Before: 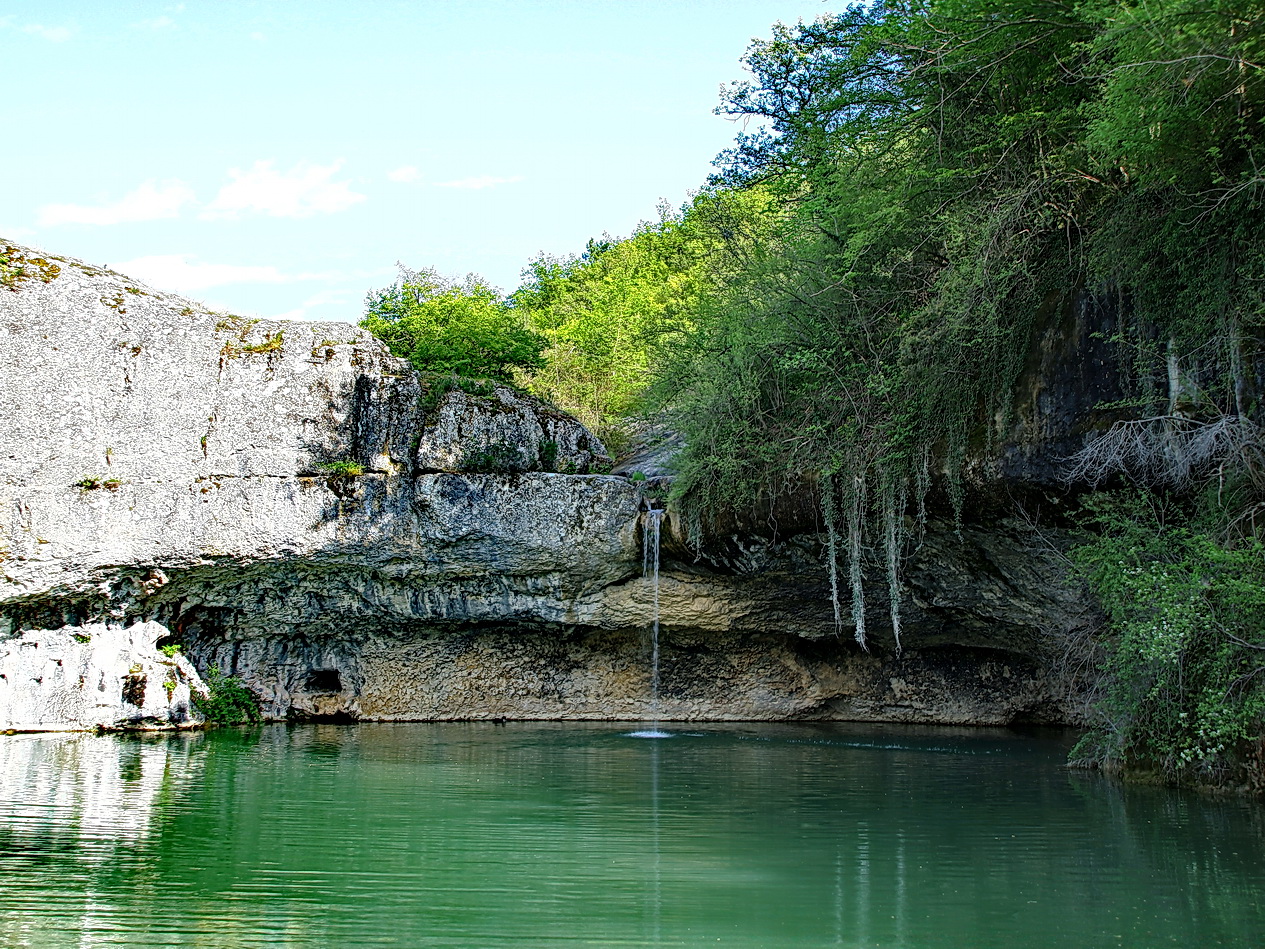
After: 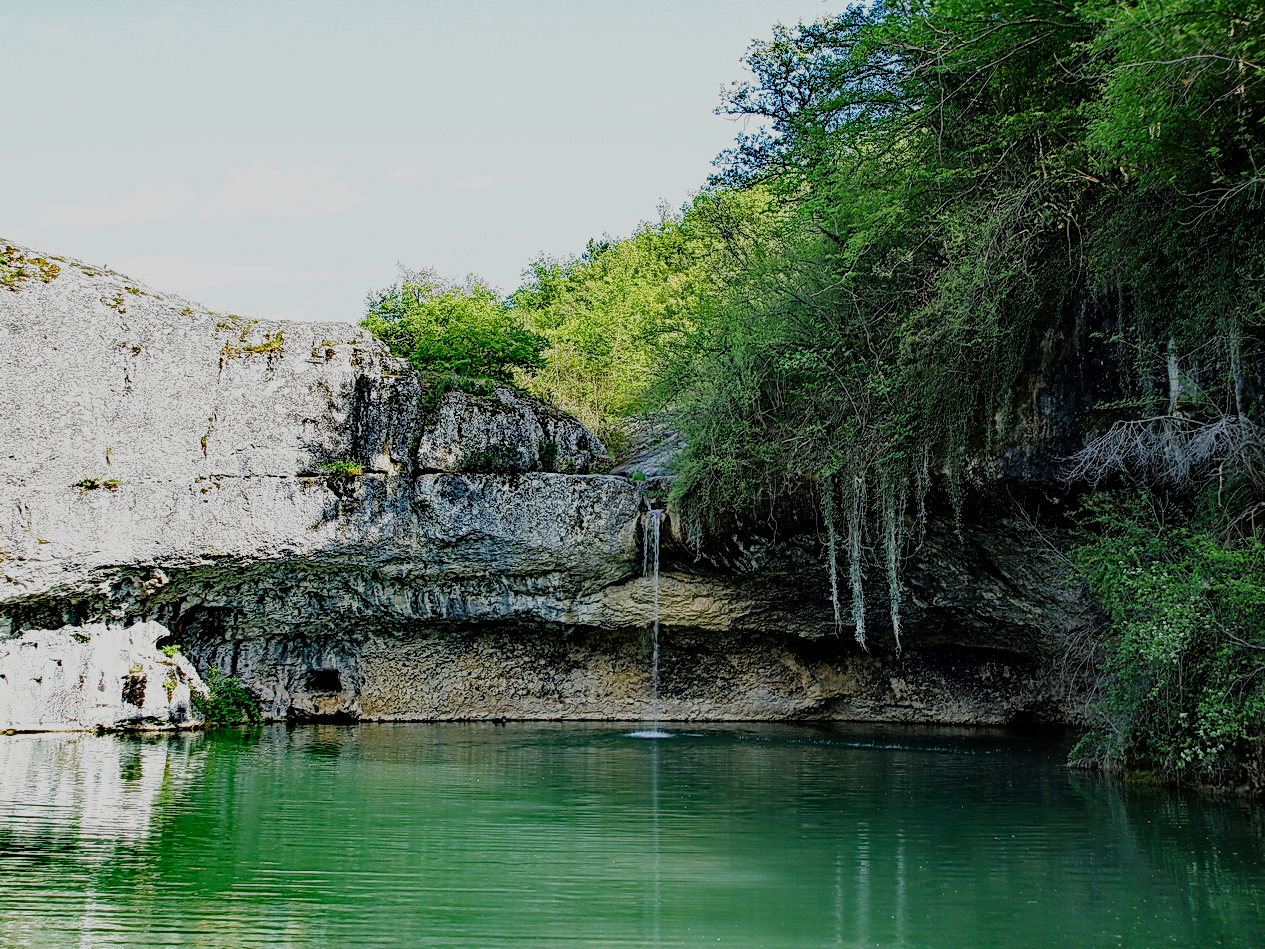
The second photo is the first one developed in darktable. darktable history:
filmic rgb: black relative exposure -7.65 EV, white relative exposure 4.56 EV, hardness 3.61, add noise in highlights 0.002, preserve chrominance no, color science v3 (2019), use custom middle-gray values true, contrast in highlights soft
